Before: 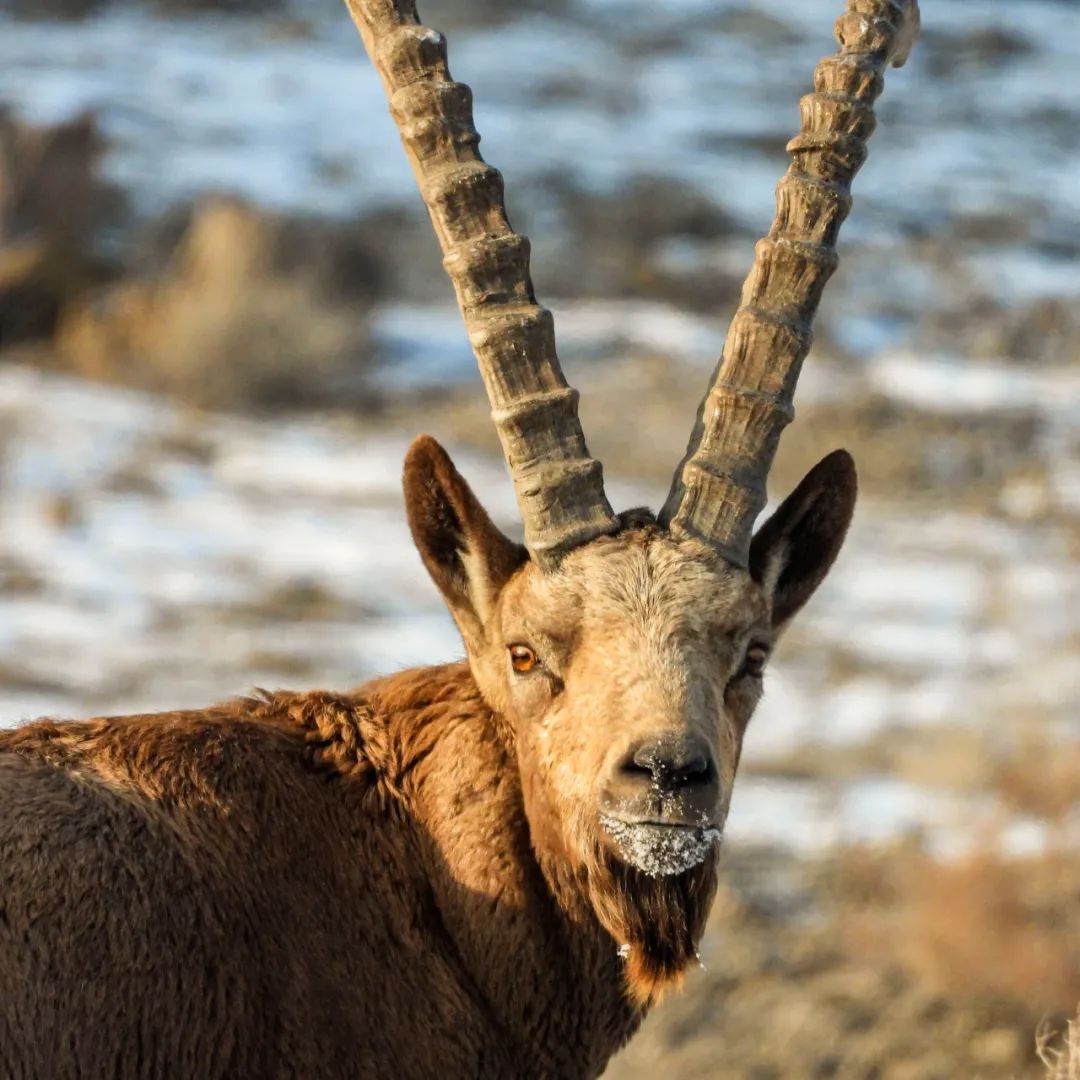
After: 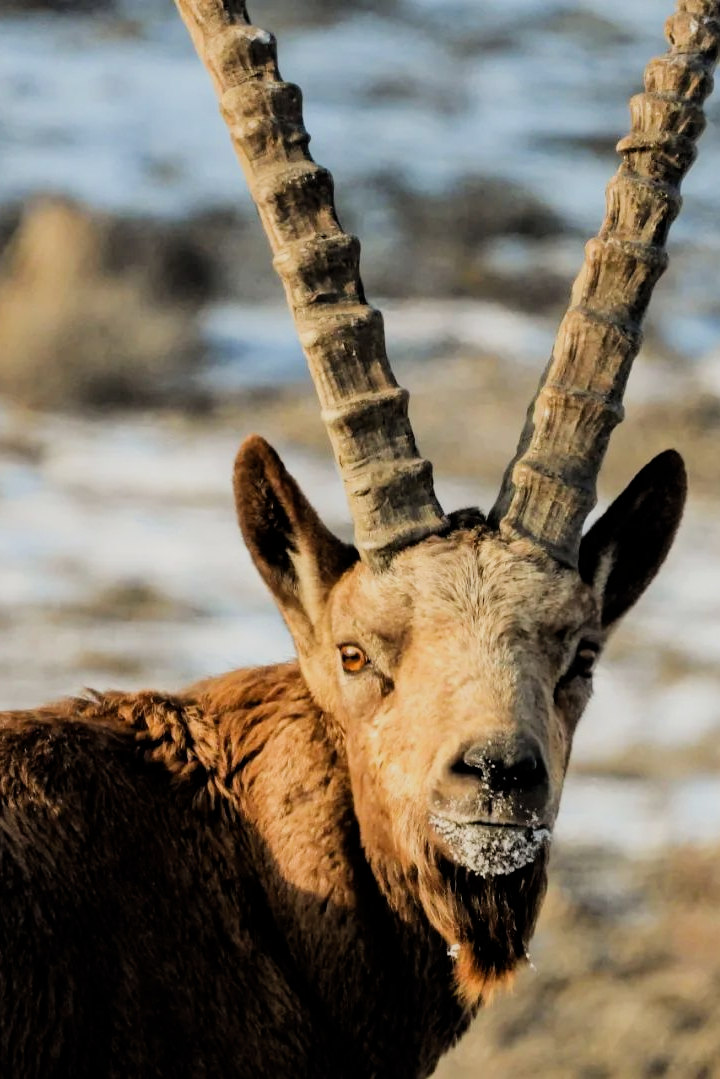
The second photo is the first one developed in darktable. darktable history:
filmic rgb: black relative exposure -5 EV, hardness 2.88, contrast 1.2
crop and rotate: left 15.754%, right 17.579%
